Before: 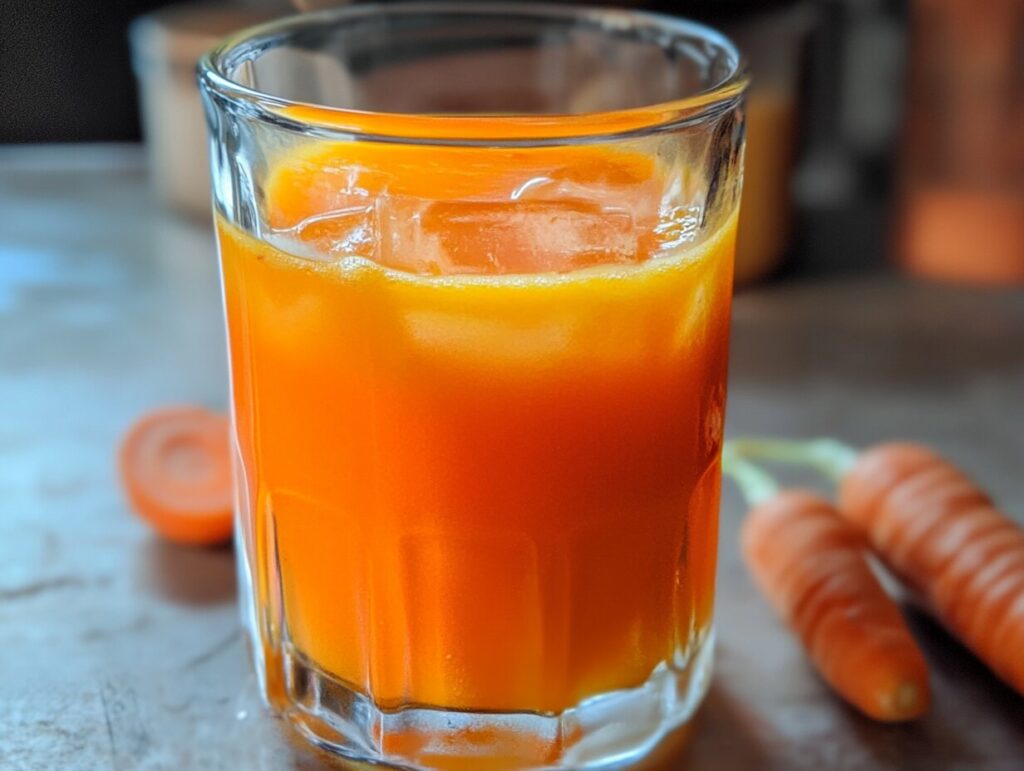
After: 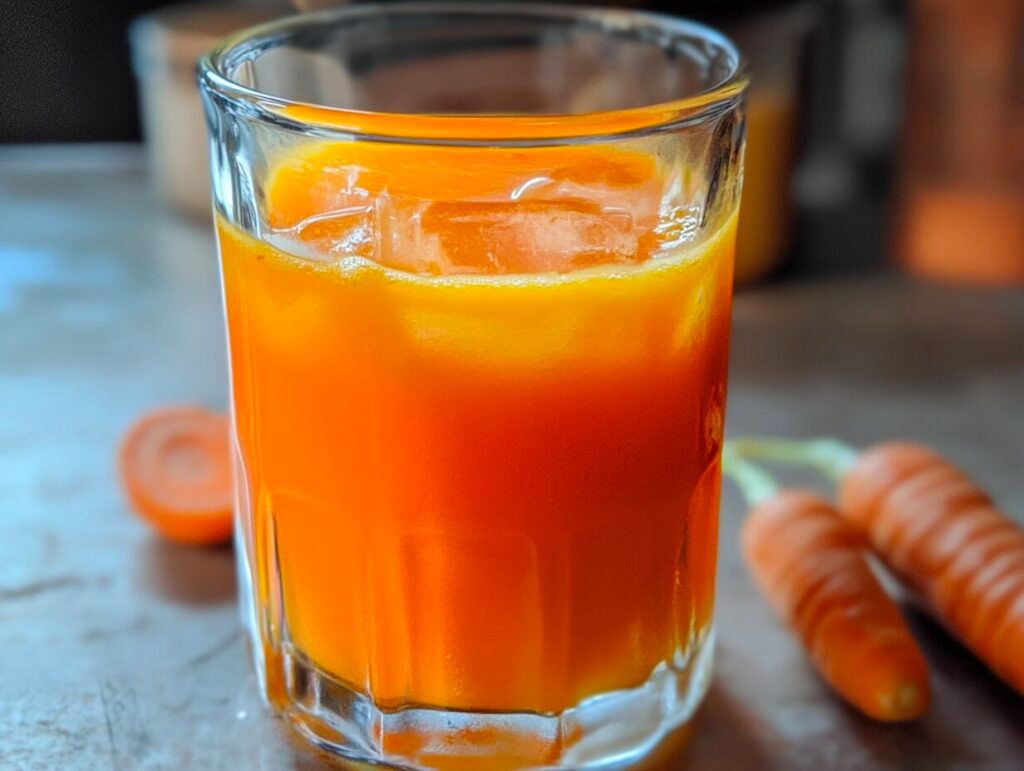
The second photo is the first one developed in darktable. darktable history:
color balance: output saturation 110%
